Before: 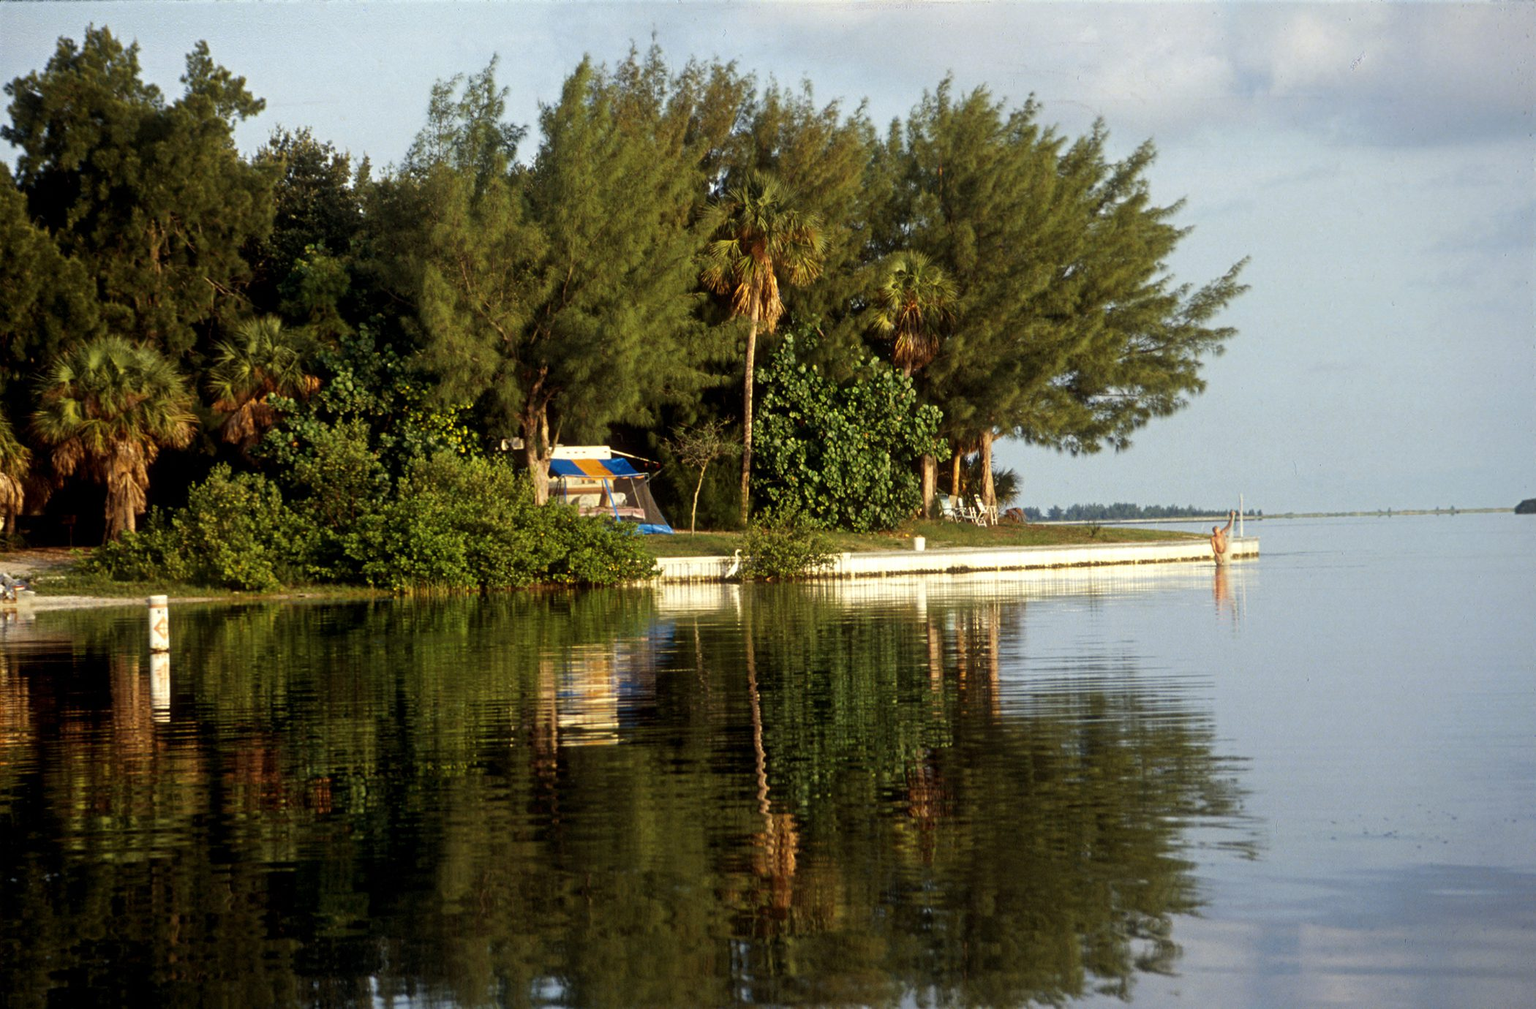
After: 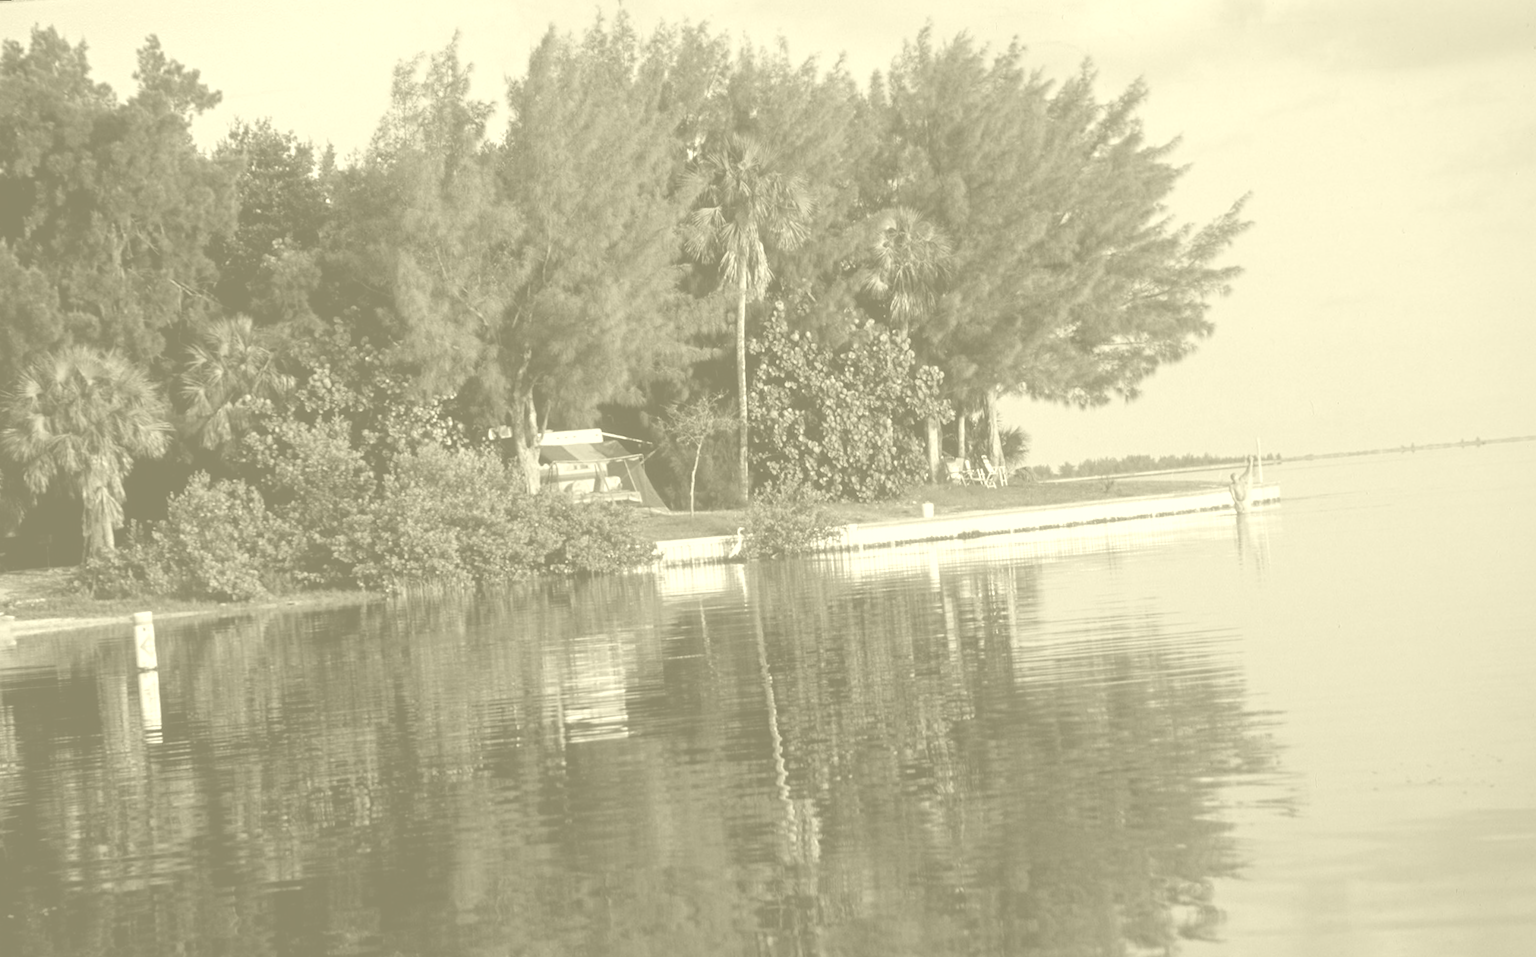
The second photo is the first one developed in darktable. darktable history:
rotate and perspective: rotation -3.52°, crop left 0.036, crop right 0.964, crop top 0.081, crop bottom 0.919
colorize: hue 43.2°, saturation 40%, version 1
white balance: red 0.98, blue 1.034
